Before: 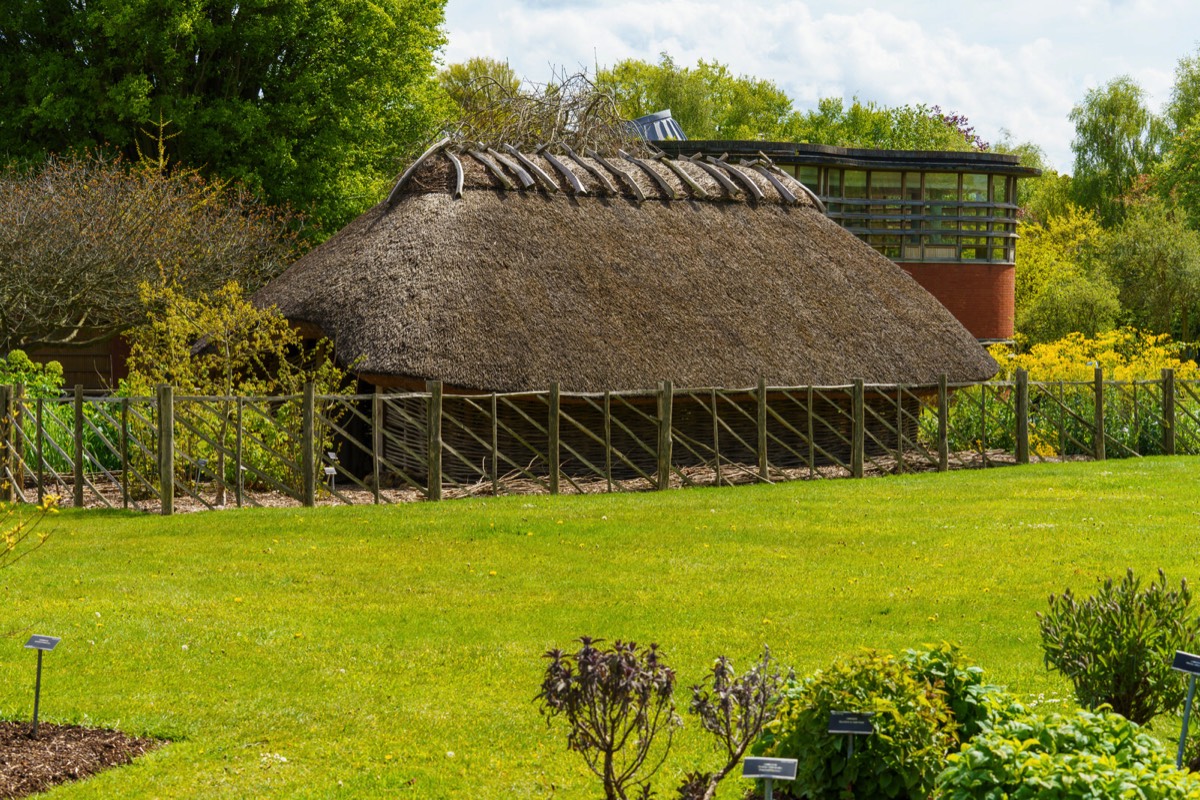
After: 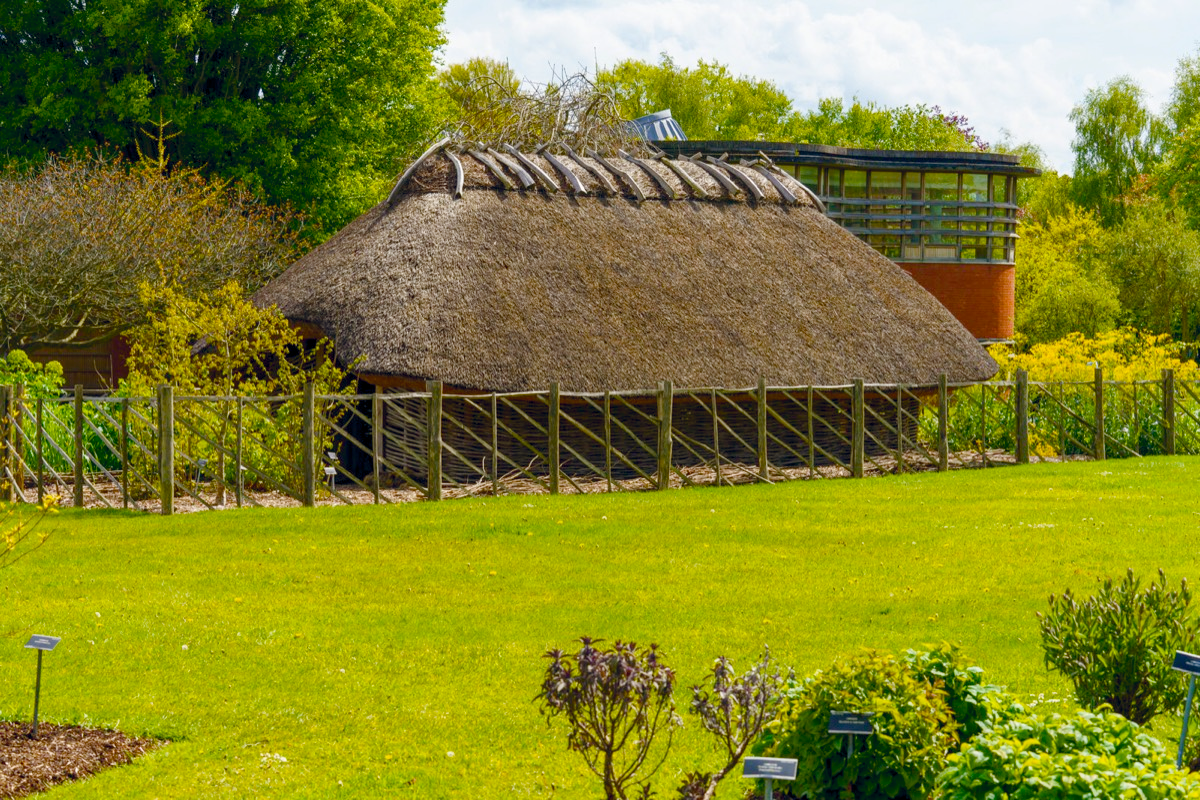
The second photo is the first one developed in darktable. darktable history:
color balance rgb: global offset › chroma 0.095%, global offset › hue 252.29°, linear chroma grading › shadows 31.715%, linear chroma grading › global chroma -1.445%, linear chroma grading › mid-tones 3.638%, perceptual saturation grading › global saturation 29.086%, perceptual saturation grading › mid-tones 12.758%, perceptual saturation grading › shadows 10.836%, global vibrance -23.155%
